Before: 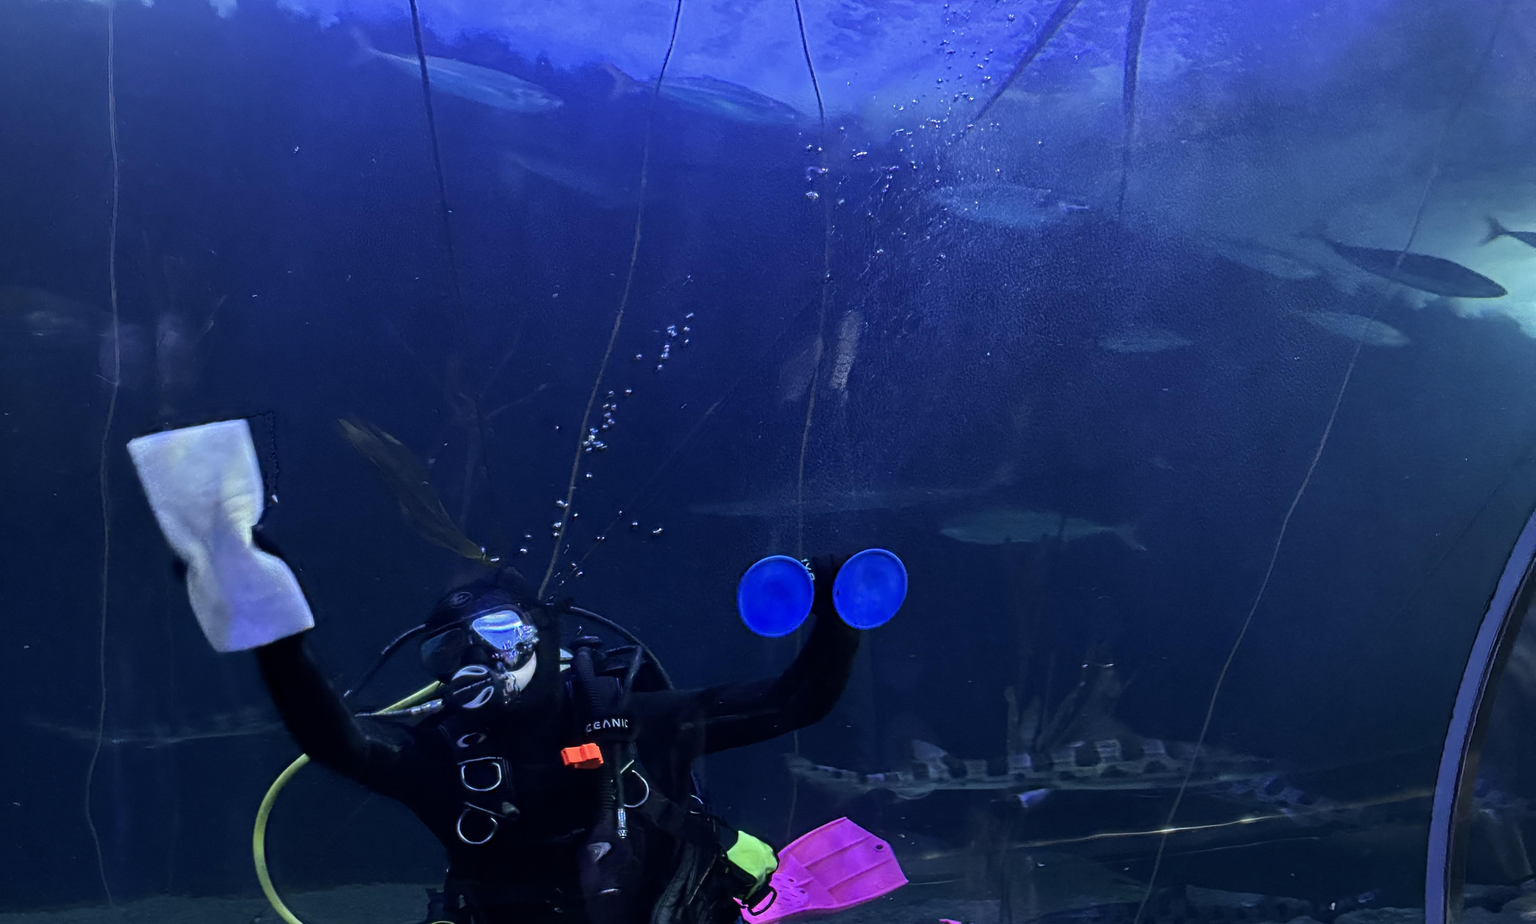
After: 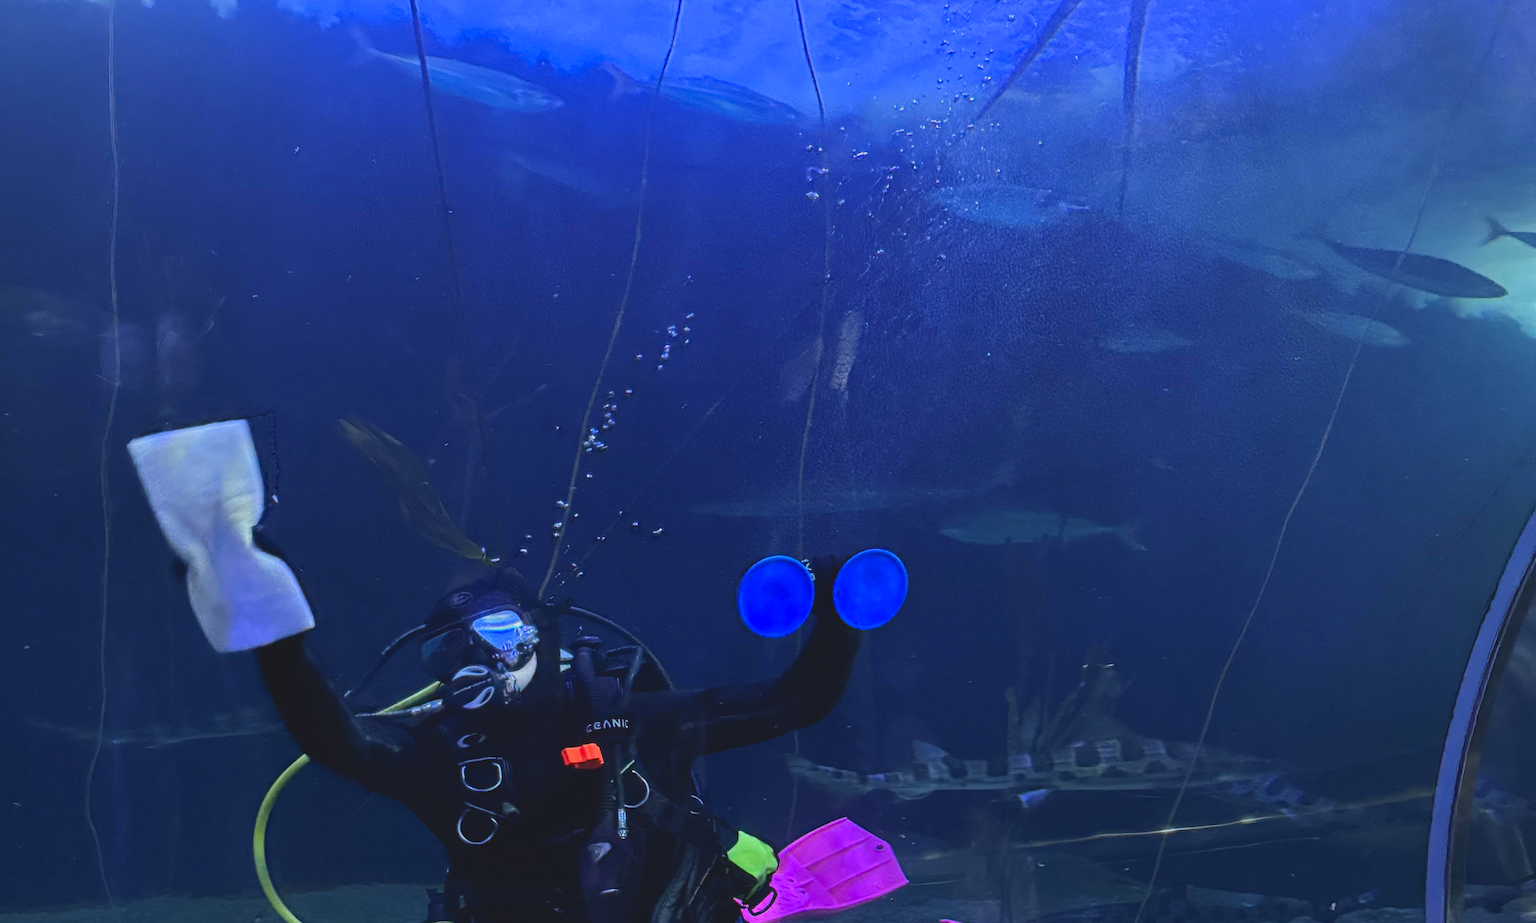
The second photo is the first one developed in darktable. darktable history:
contrast brightness saturation: contrast -0.184, saturation 0.186
